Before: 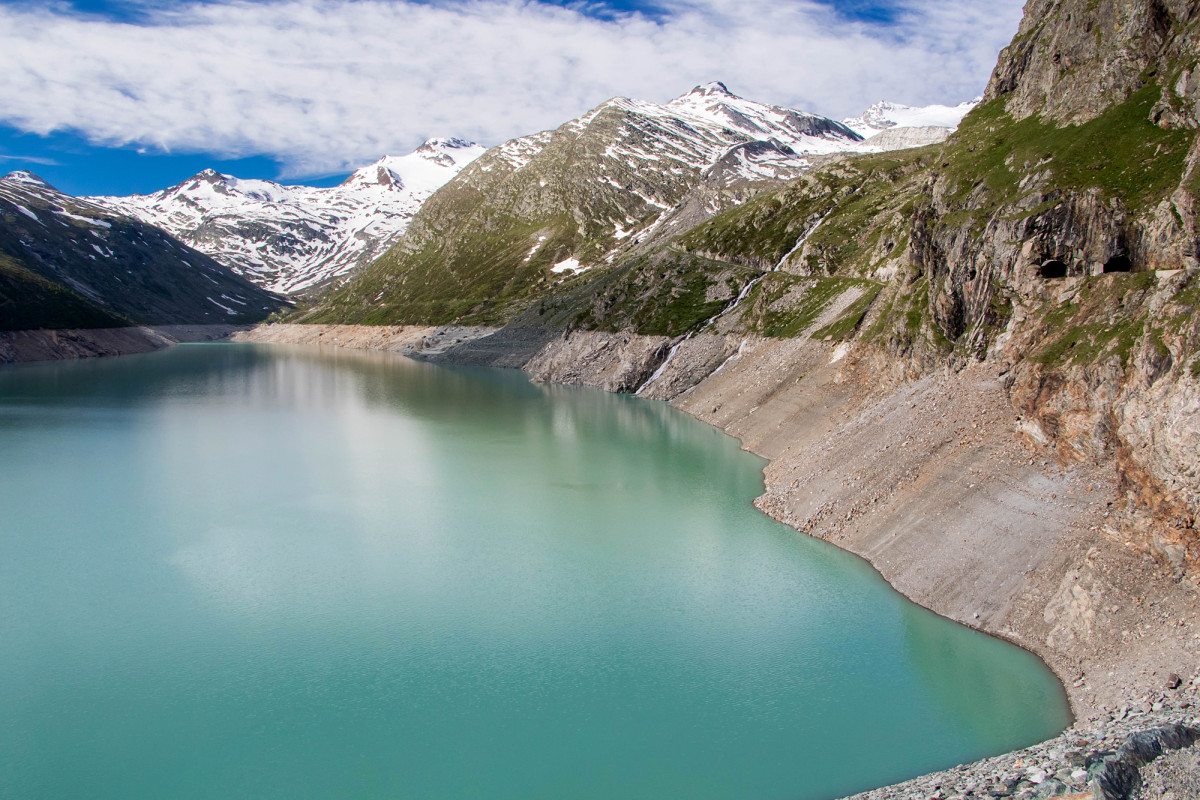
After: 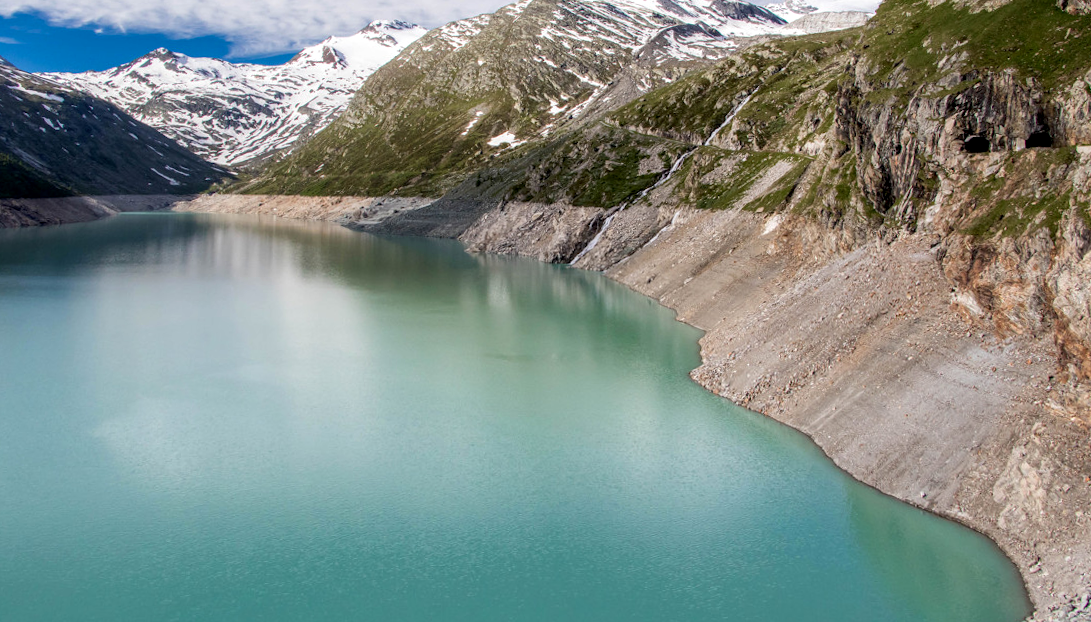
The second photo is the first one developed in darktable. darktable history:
crop and rotate: left 1.814%, top 12.818%, right 0.25%, bottom 9.225%
white balance: emerald 1
rotate and perspective: rotation 0.215°, lens shift (vertical) -0.139, crop left 0.069, crop right 0.939, crop top 0.002, crop bottom 0.996
local contrast: on, module defaults
